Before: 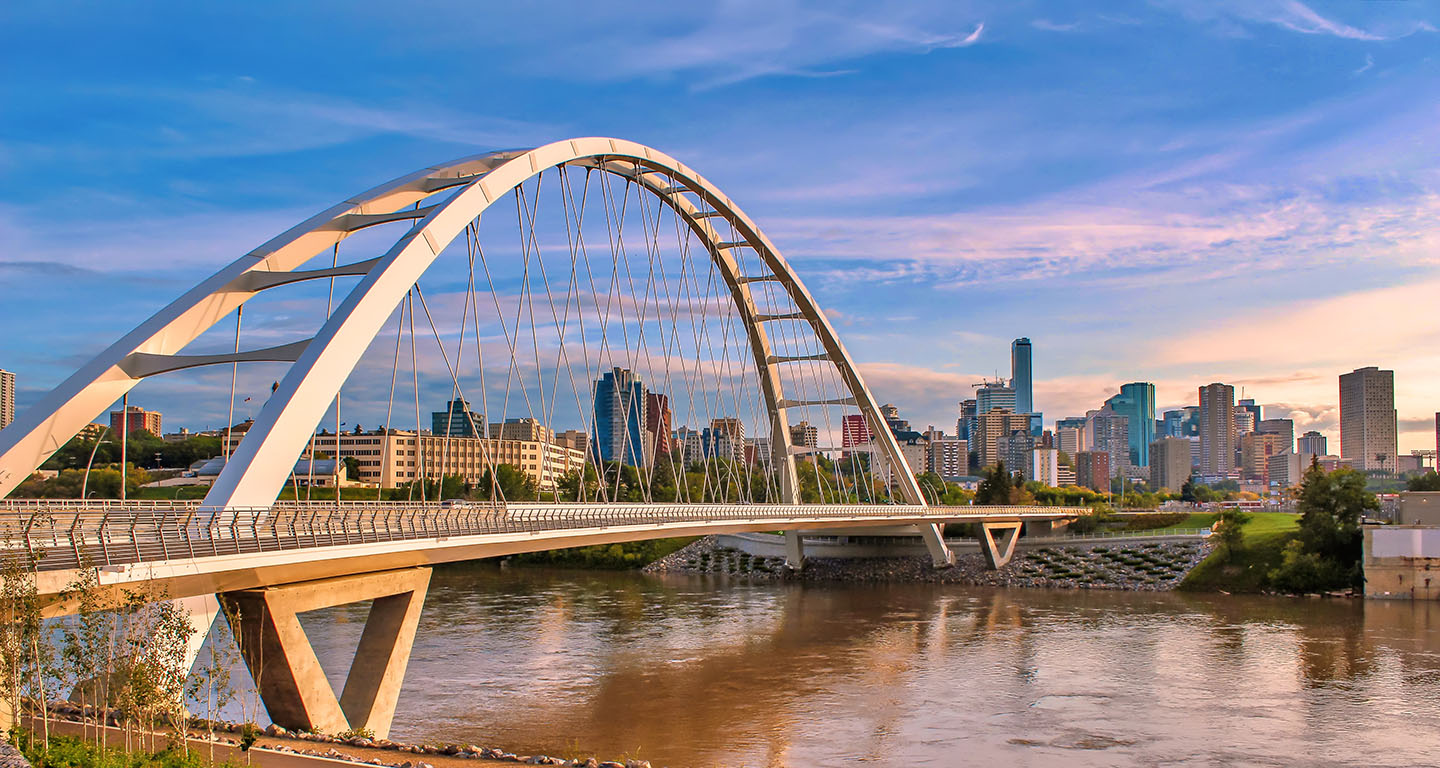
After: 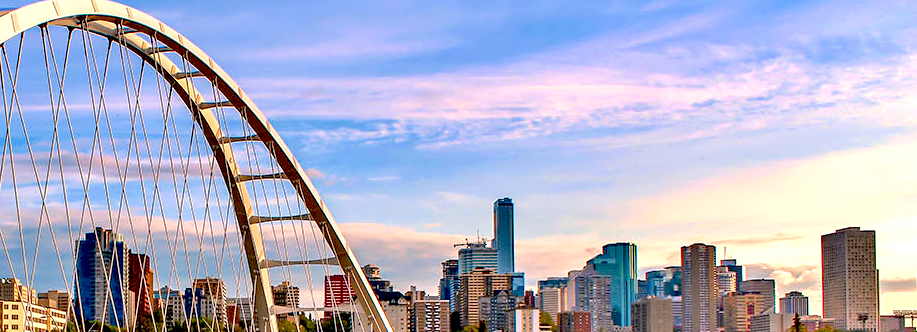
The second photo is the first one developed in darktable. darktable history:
crop: left 36.005%, top 18.293%, right 0.31%, bottom 38.444%
color correction: highlights b* 3
exposure: black level correction 0.04, exposure 0.5 EV, compensate highlight preservation false
